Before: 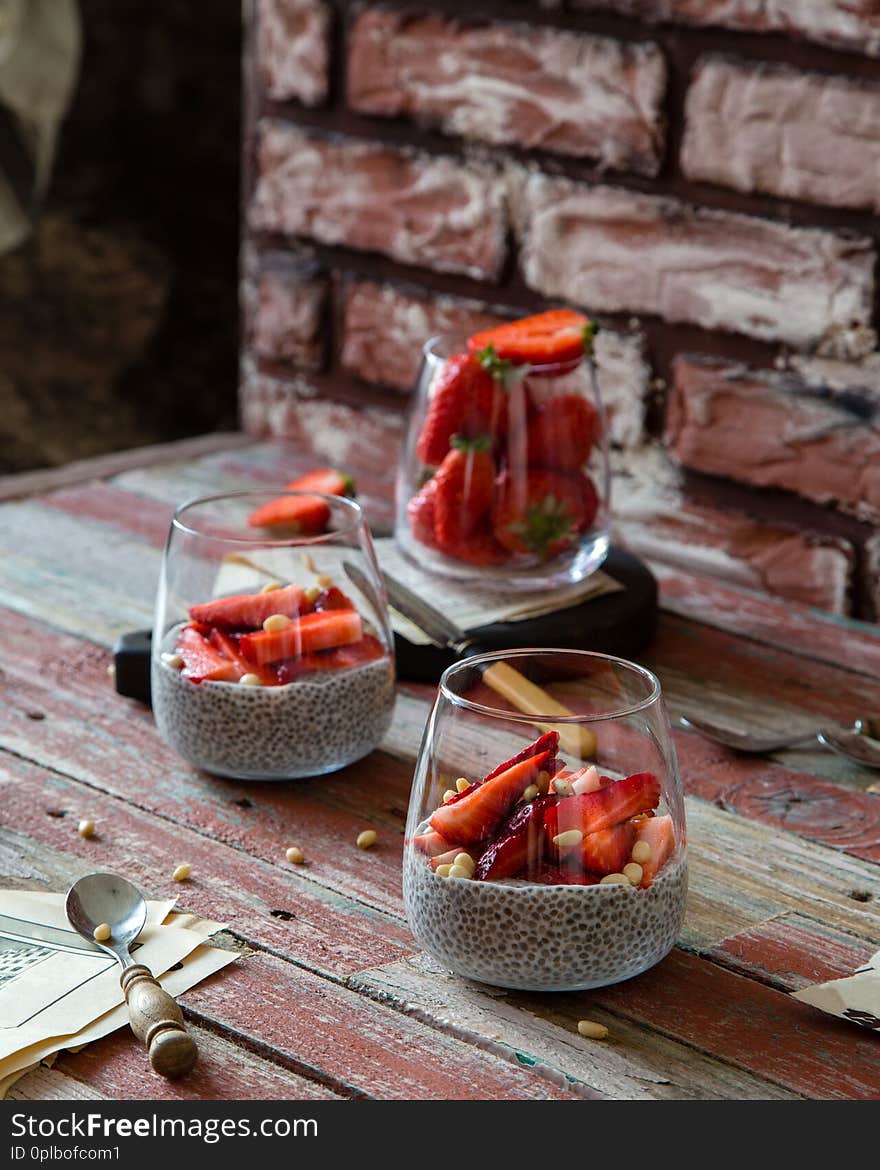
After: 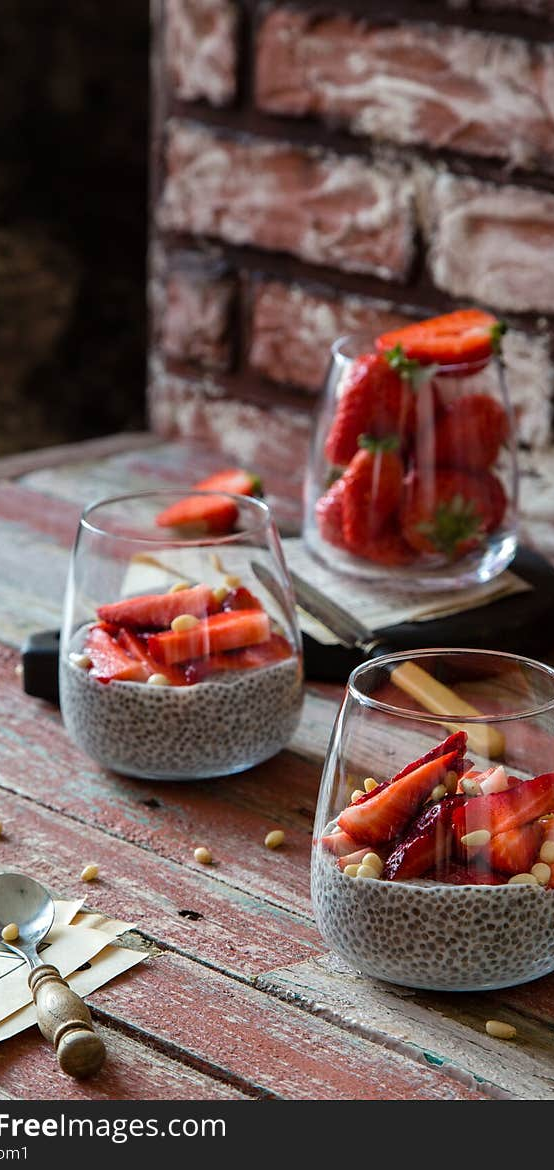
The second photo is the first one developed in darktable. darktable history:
crop: left 10.502%, right 26.444%
